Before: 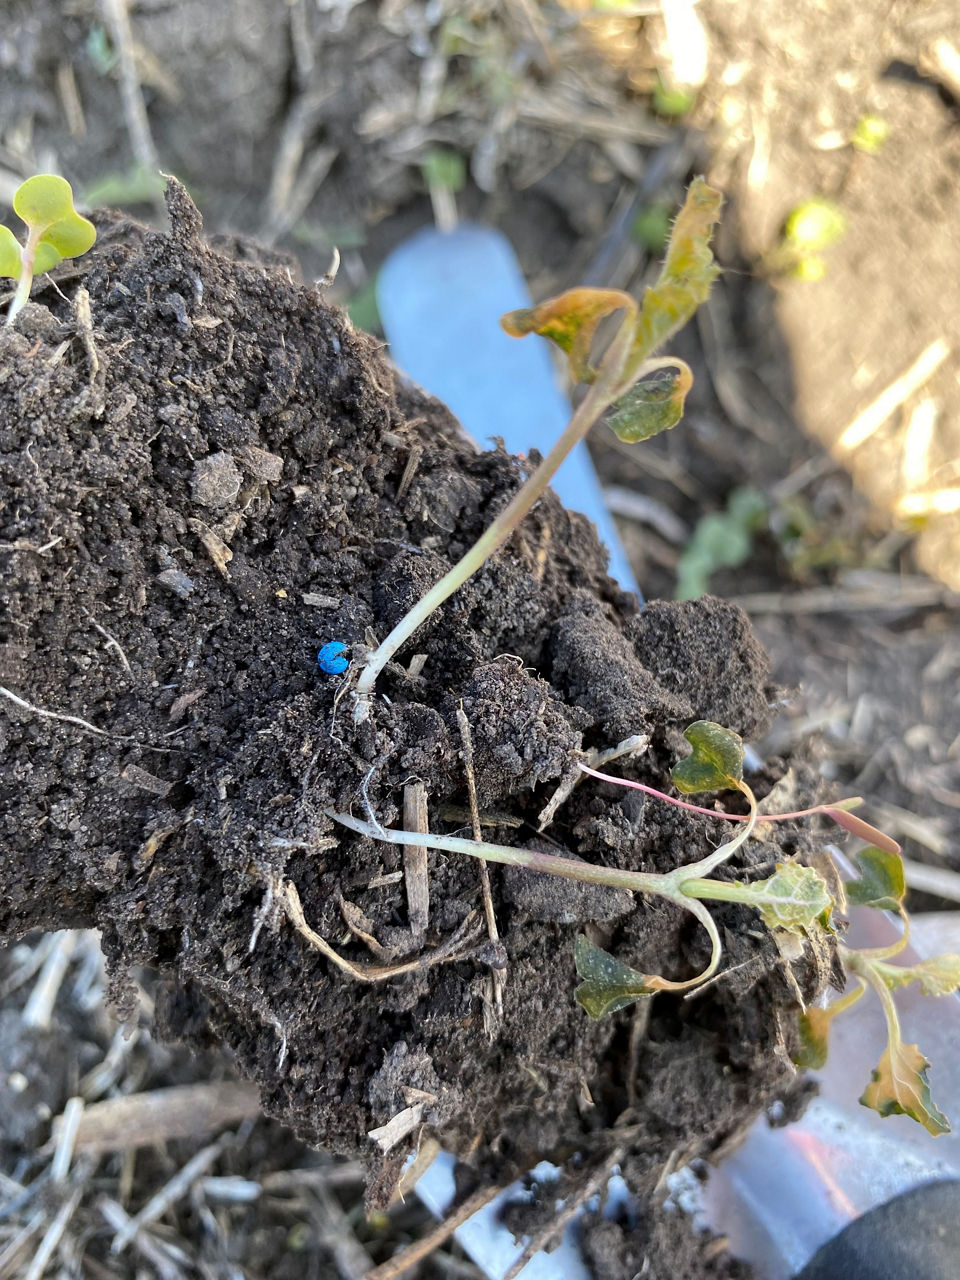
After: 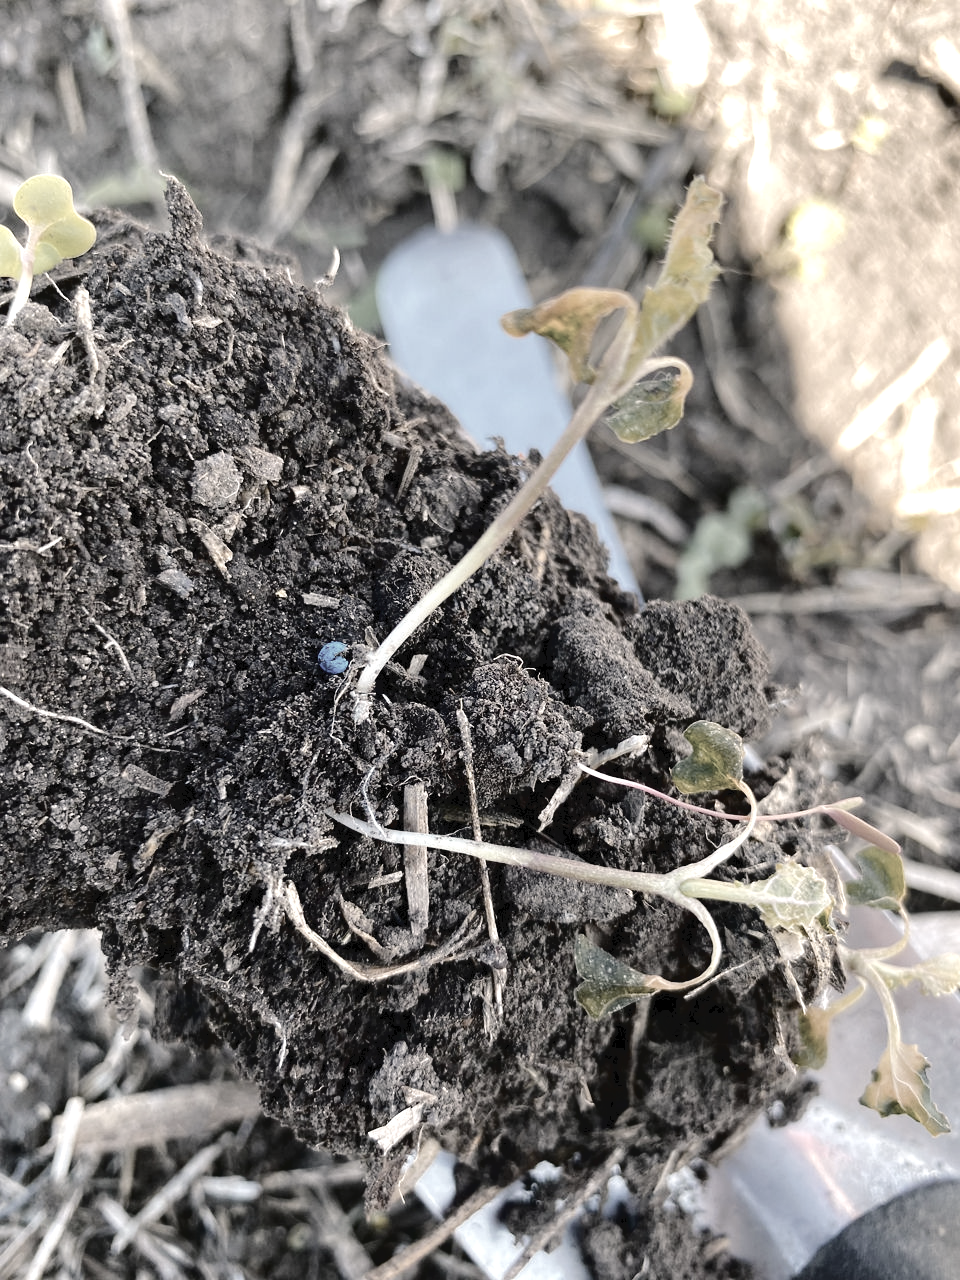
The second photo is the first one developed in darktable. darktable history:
color balance rgb: highlights gain › chroma 3.33%, highlights gain › hue 55.56°, linear chroma grading › global chroma 15.56%, perceptual saturation grading › global saturation 20%, perceptual saturation grading › highlights -25.707%, perceptual saturation grading › shadows 49.37%, perceptual brilliance grading › global brilliance 11.051%
color correction: highlights b* 0.021, saturation 0.28
tone curve: curves: ch0 [(0, 0) (0.003, 0.048) (0.011, 0.048) (0.025, 0.048) (0.044, 0.049) (0.069, 0.048) (0.1, 0.052) (0.136, 0.071) (0.177, 0.109) (0.224, 0.157) (0.277, 0.233) (0.335, 0.32) (0.399, 0.404) (0.468, 0.496) (0.543, 0.582) (0.623, 0.653) (0.709, 0.738) (0.801, 0.811) (0.898, 0.895) (1, 1)], color space Lab, independent channels
